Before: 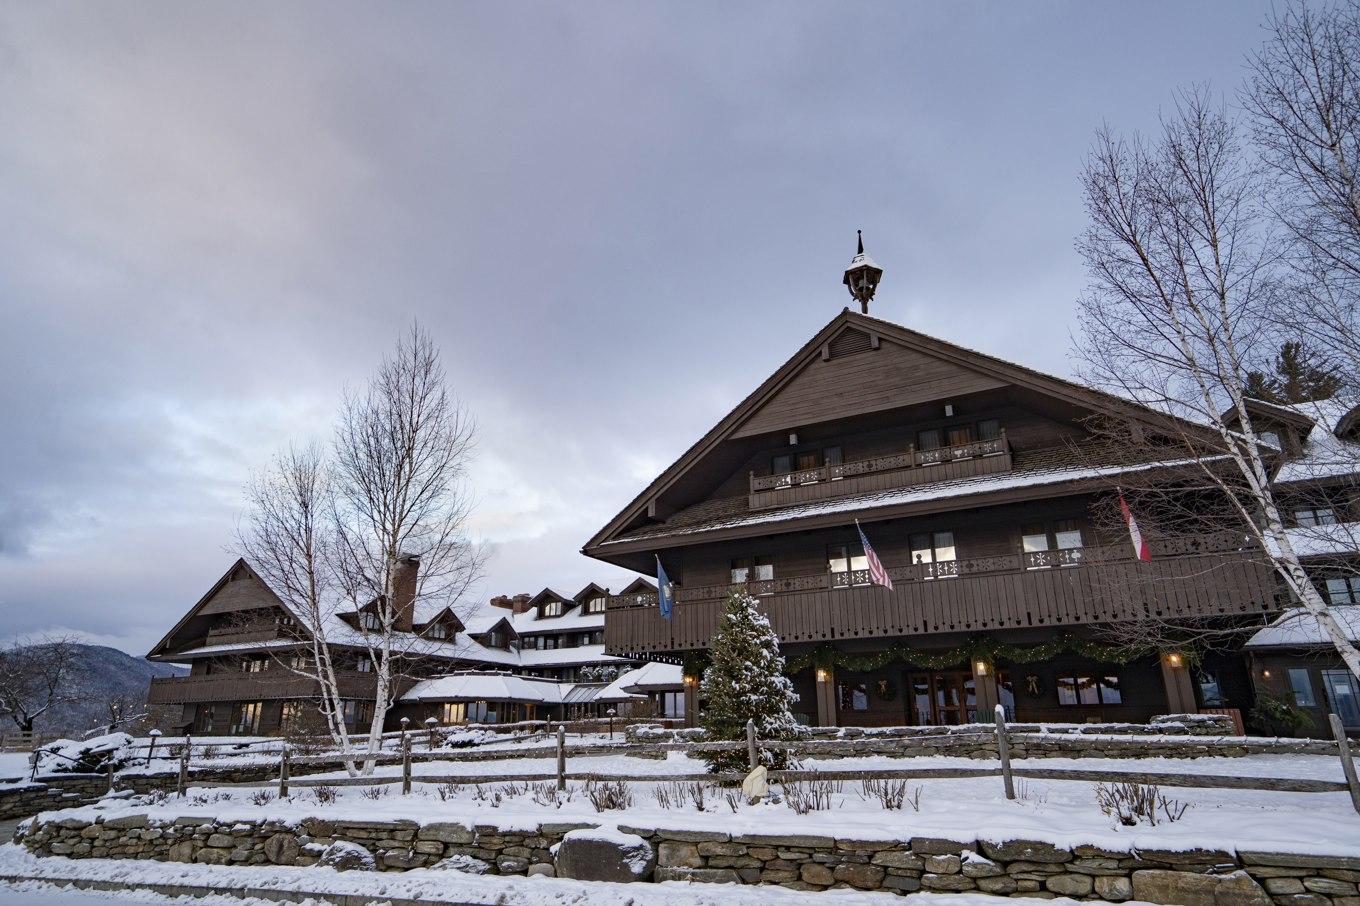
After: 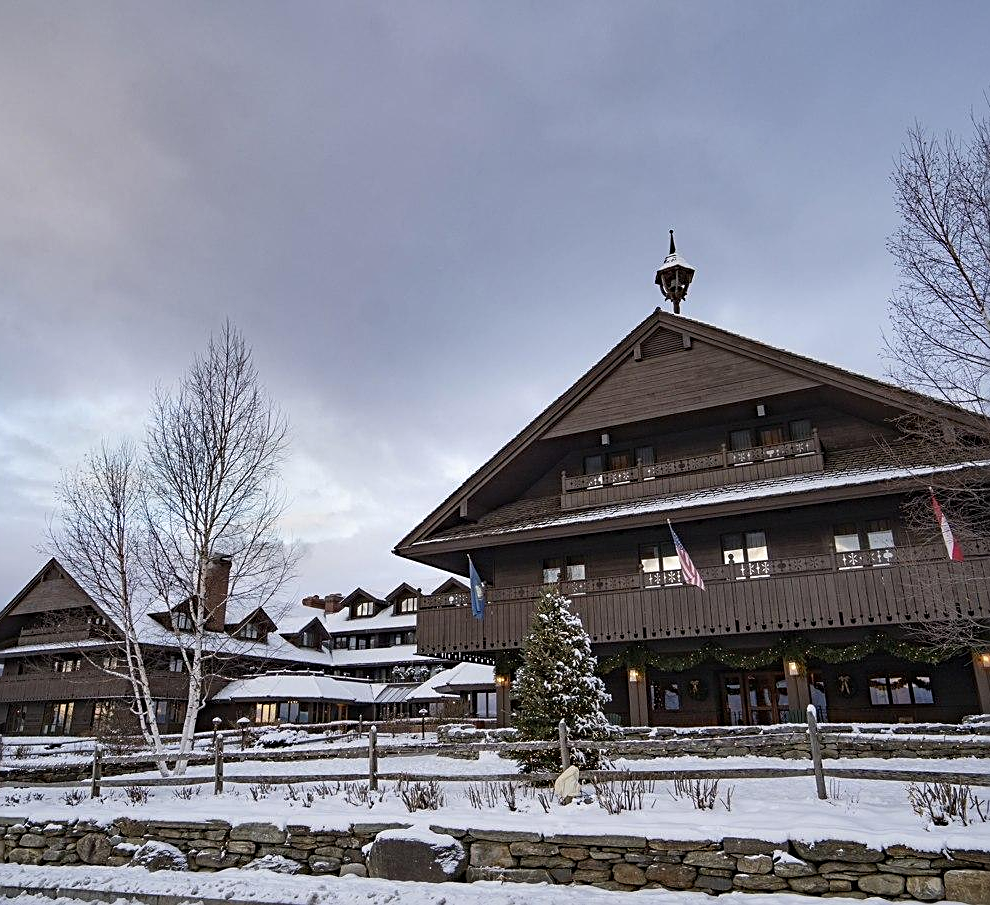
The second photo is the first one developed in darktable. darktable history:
crop: left 13.896%, top 0%, right 13.253%
shadows and highlights: shadows 24.92, highlights -48.14, soften with gaussian
sharpen: on, module defaults
